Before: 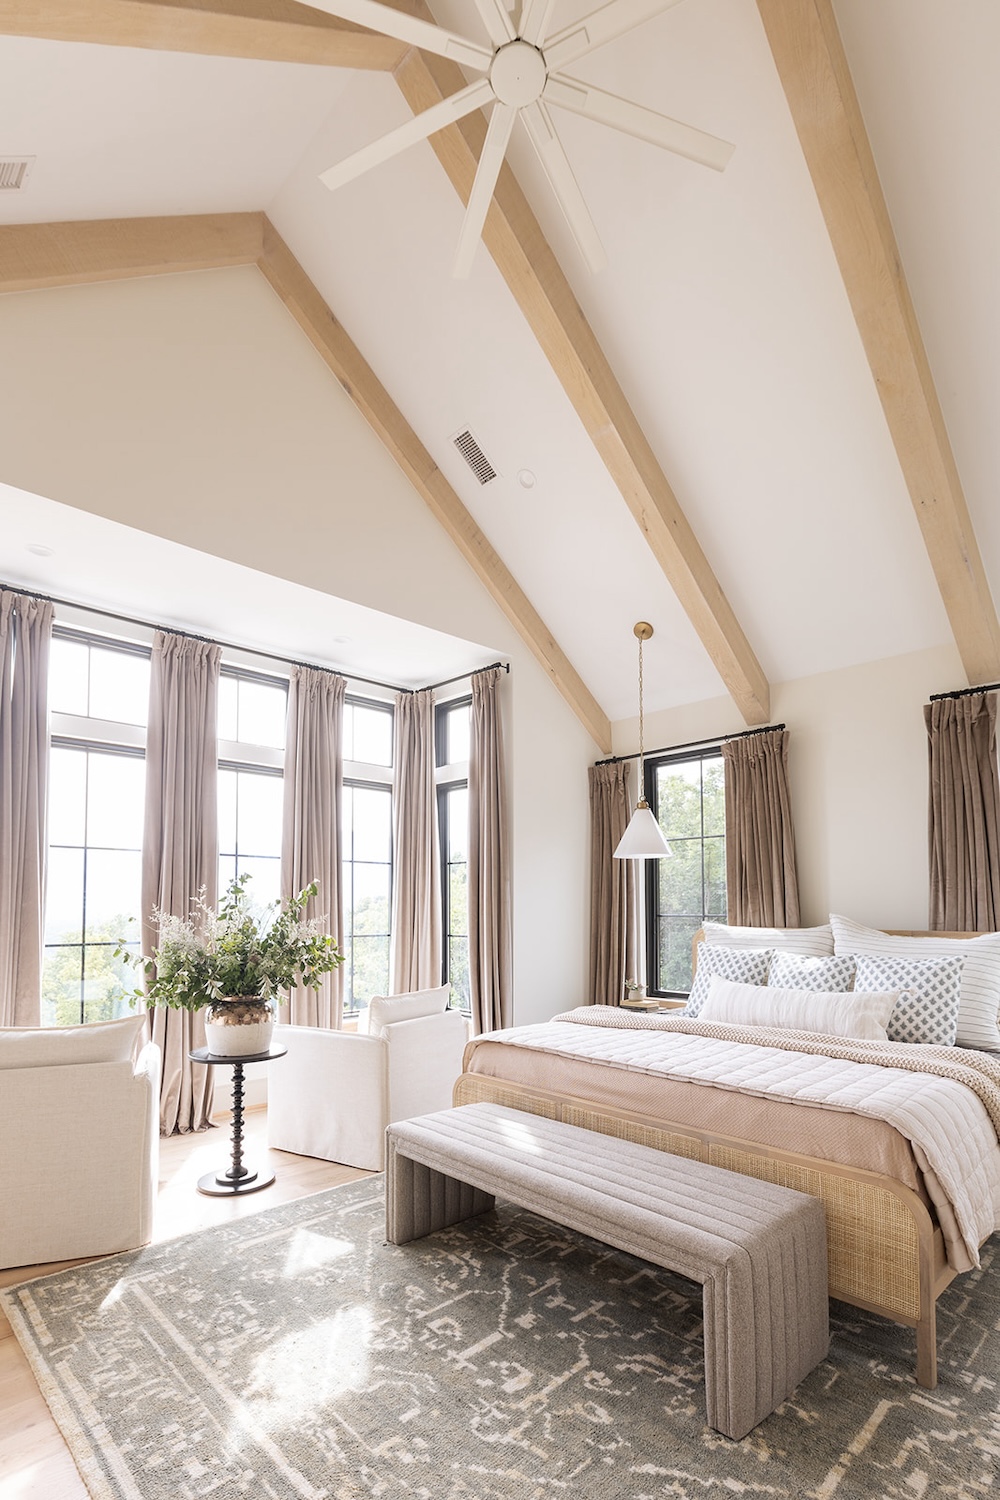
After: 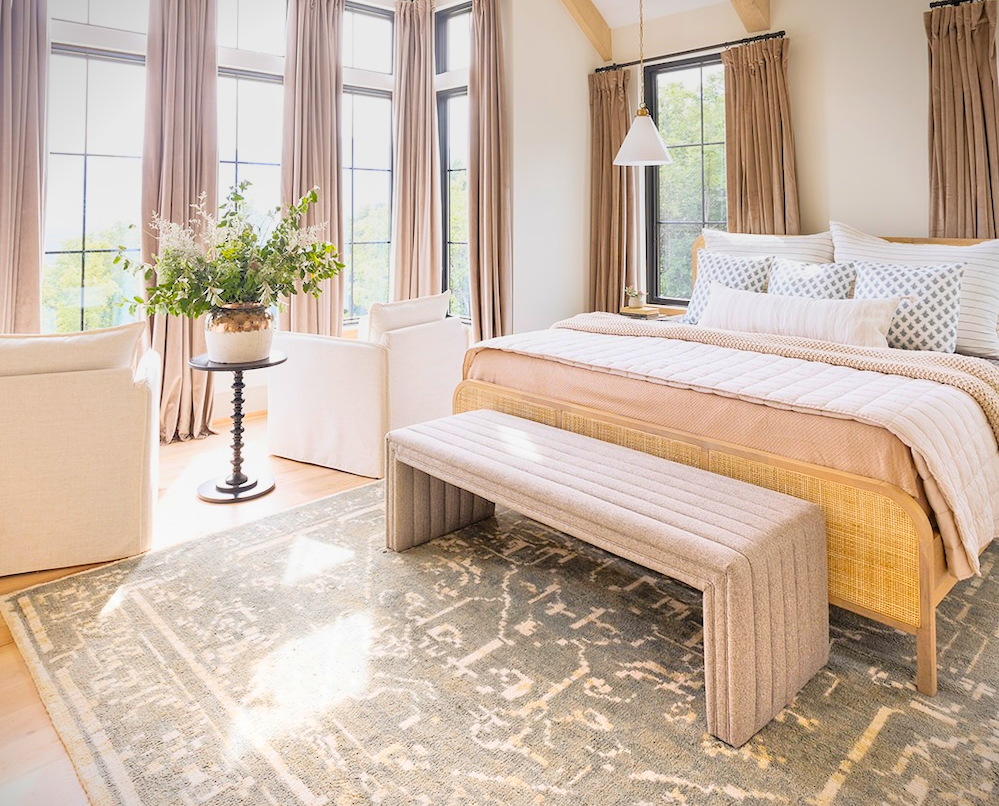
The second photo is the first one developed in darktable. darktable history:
tone equalizer: -7 EV 0.15 EV, -6 EV 0.6 EV, -5 EV 1.15 EV, -4 EV 1.33 EV, -3 EV 1.15 EV, -2 EV 0.6 EV, -1 EV 0.15 EV, mask exposure compensation -0.5 EV
contrast brightness saturation: contrast 0.2, brightness 0.16, saturation 0.22
crop and rotate: top 46.237%
color balance rgb: linear chroma grading › global chroma 15%, perceptual saturation grading › global saturation 30%
graduated density: rotation -0.352°, offset 57.64
vignetting: fall-off start 97.23%, saturation -0.024, center (-0.033, -0.042), width/height ratio 1.179, unbound false
